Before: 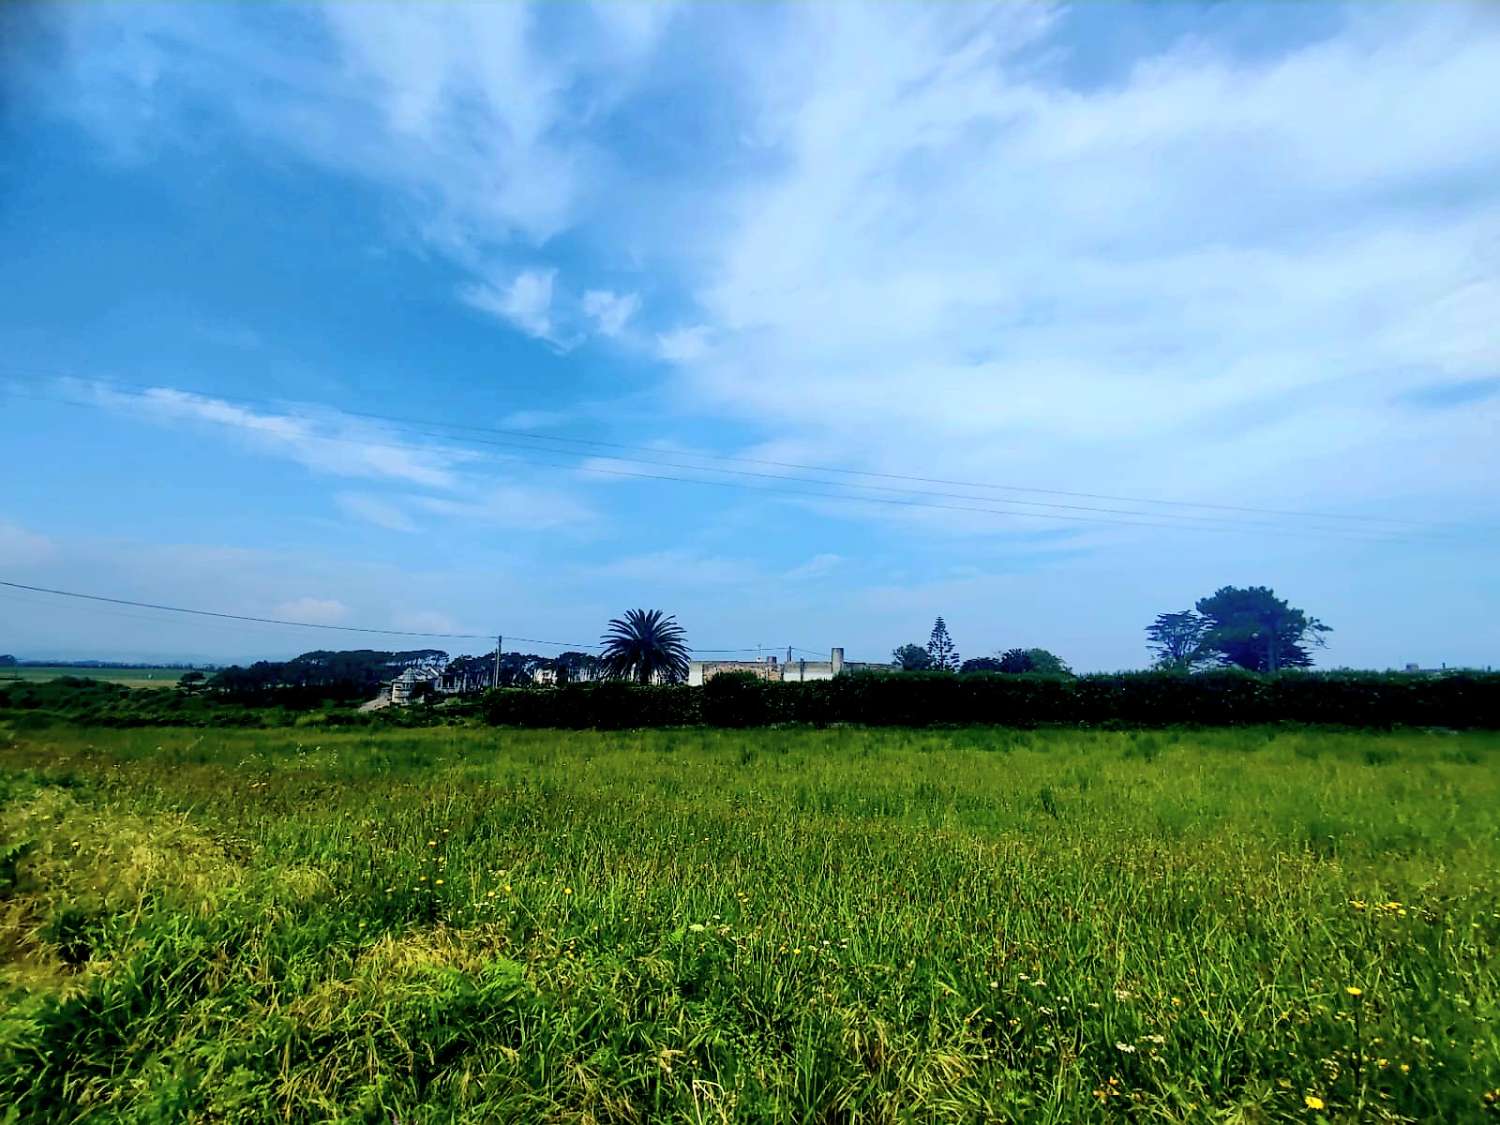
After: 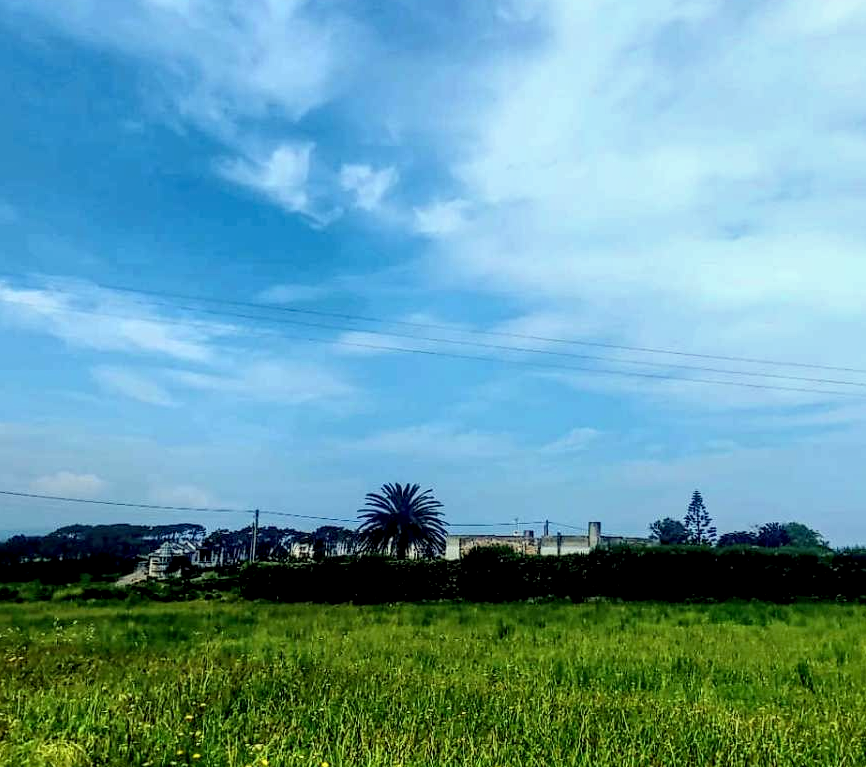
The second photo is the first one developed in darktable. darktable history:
local contrast: highlights 20%, detail 150%
color correction: highlights a* -4.28, highlights b* 6.53
crop: left 16.202%, top 11.208%, right 26.045%, bottom 20.557%
